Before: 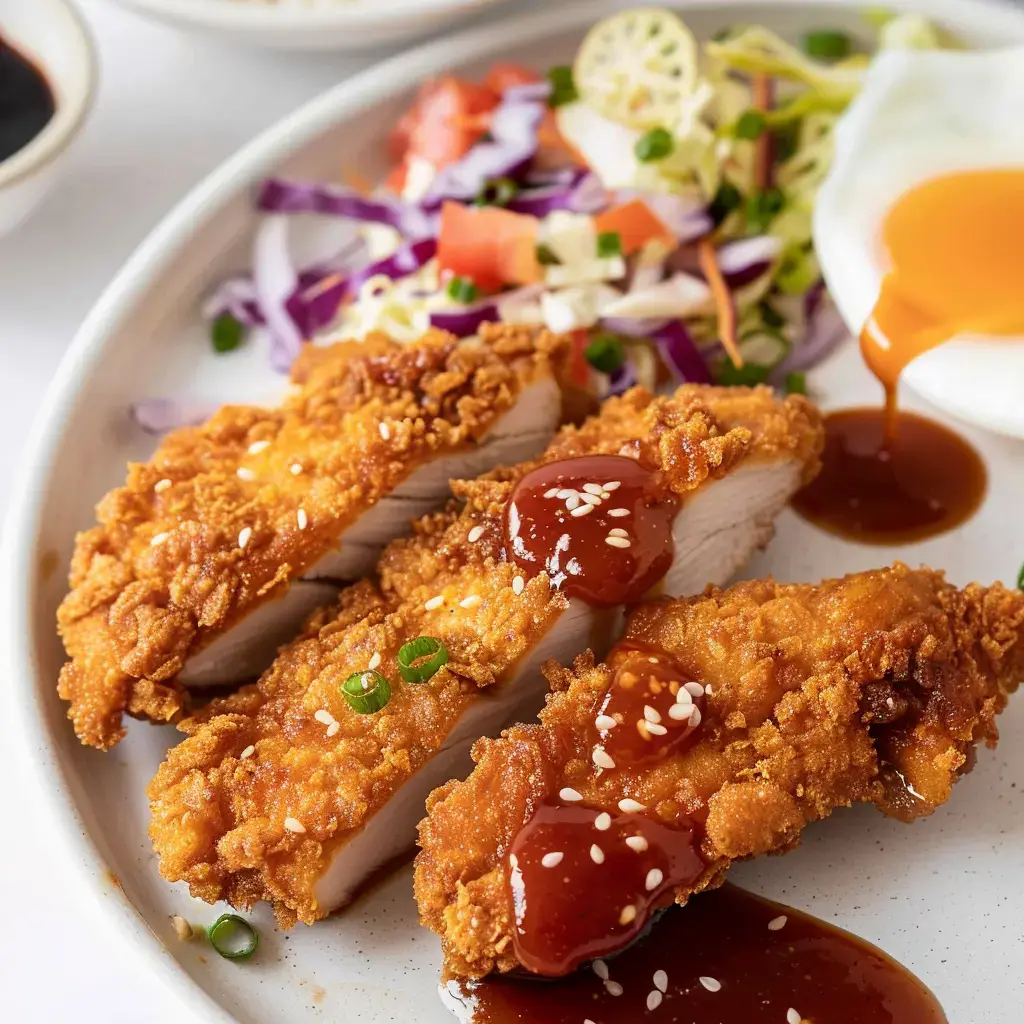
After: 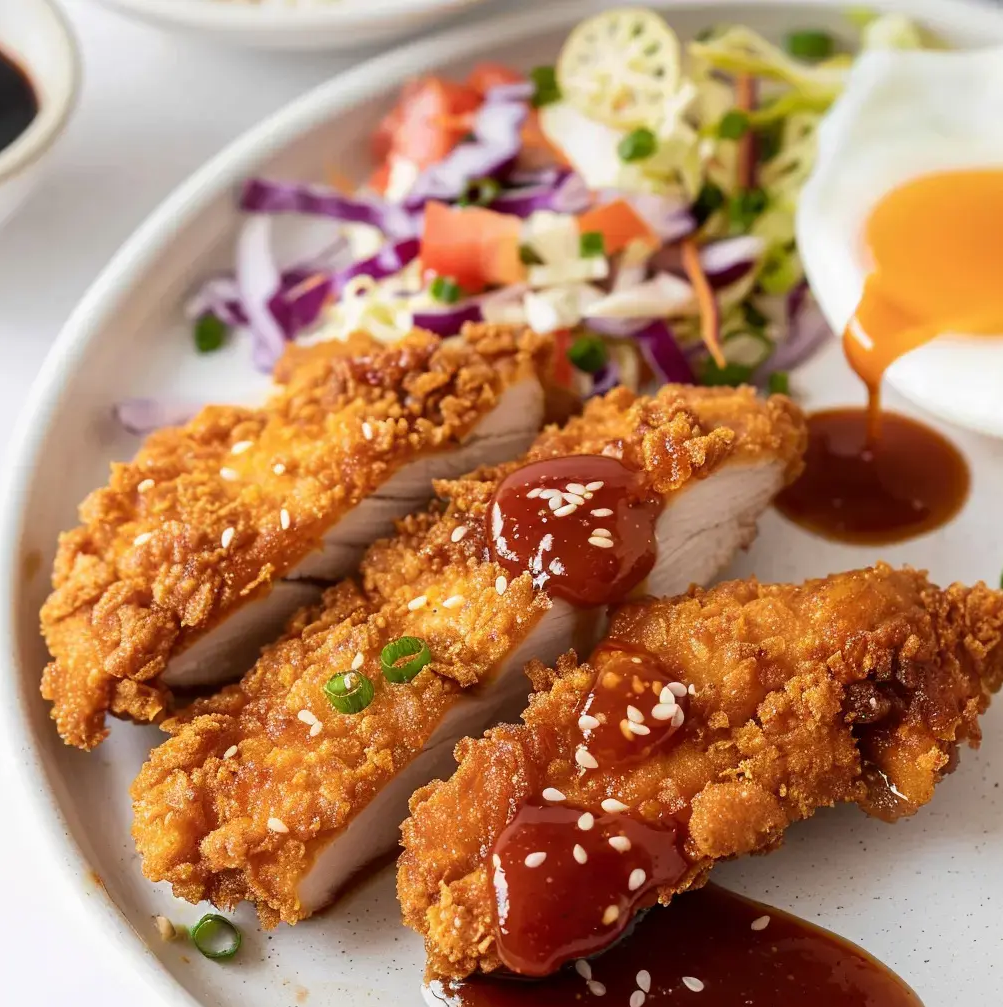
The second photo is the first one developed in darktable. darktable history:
crop: left 1.669%, right 0.285%, bottom 1.636%
